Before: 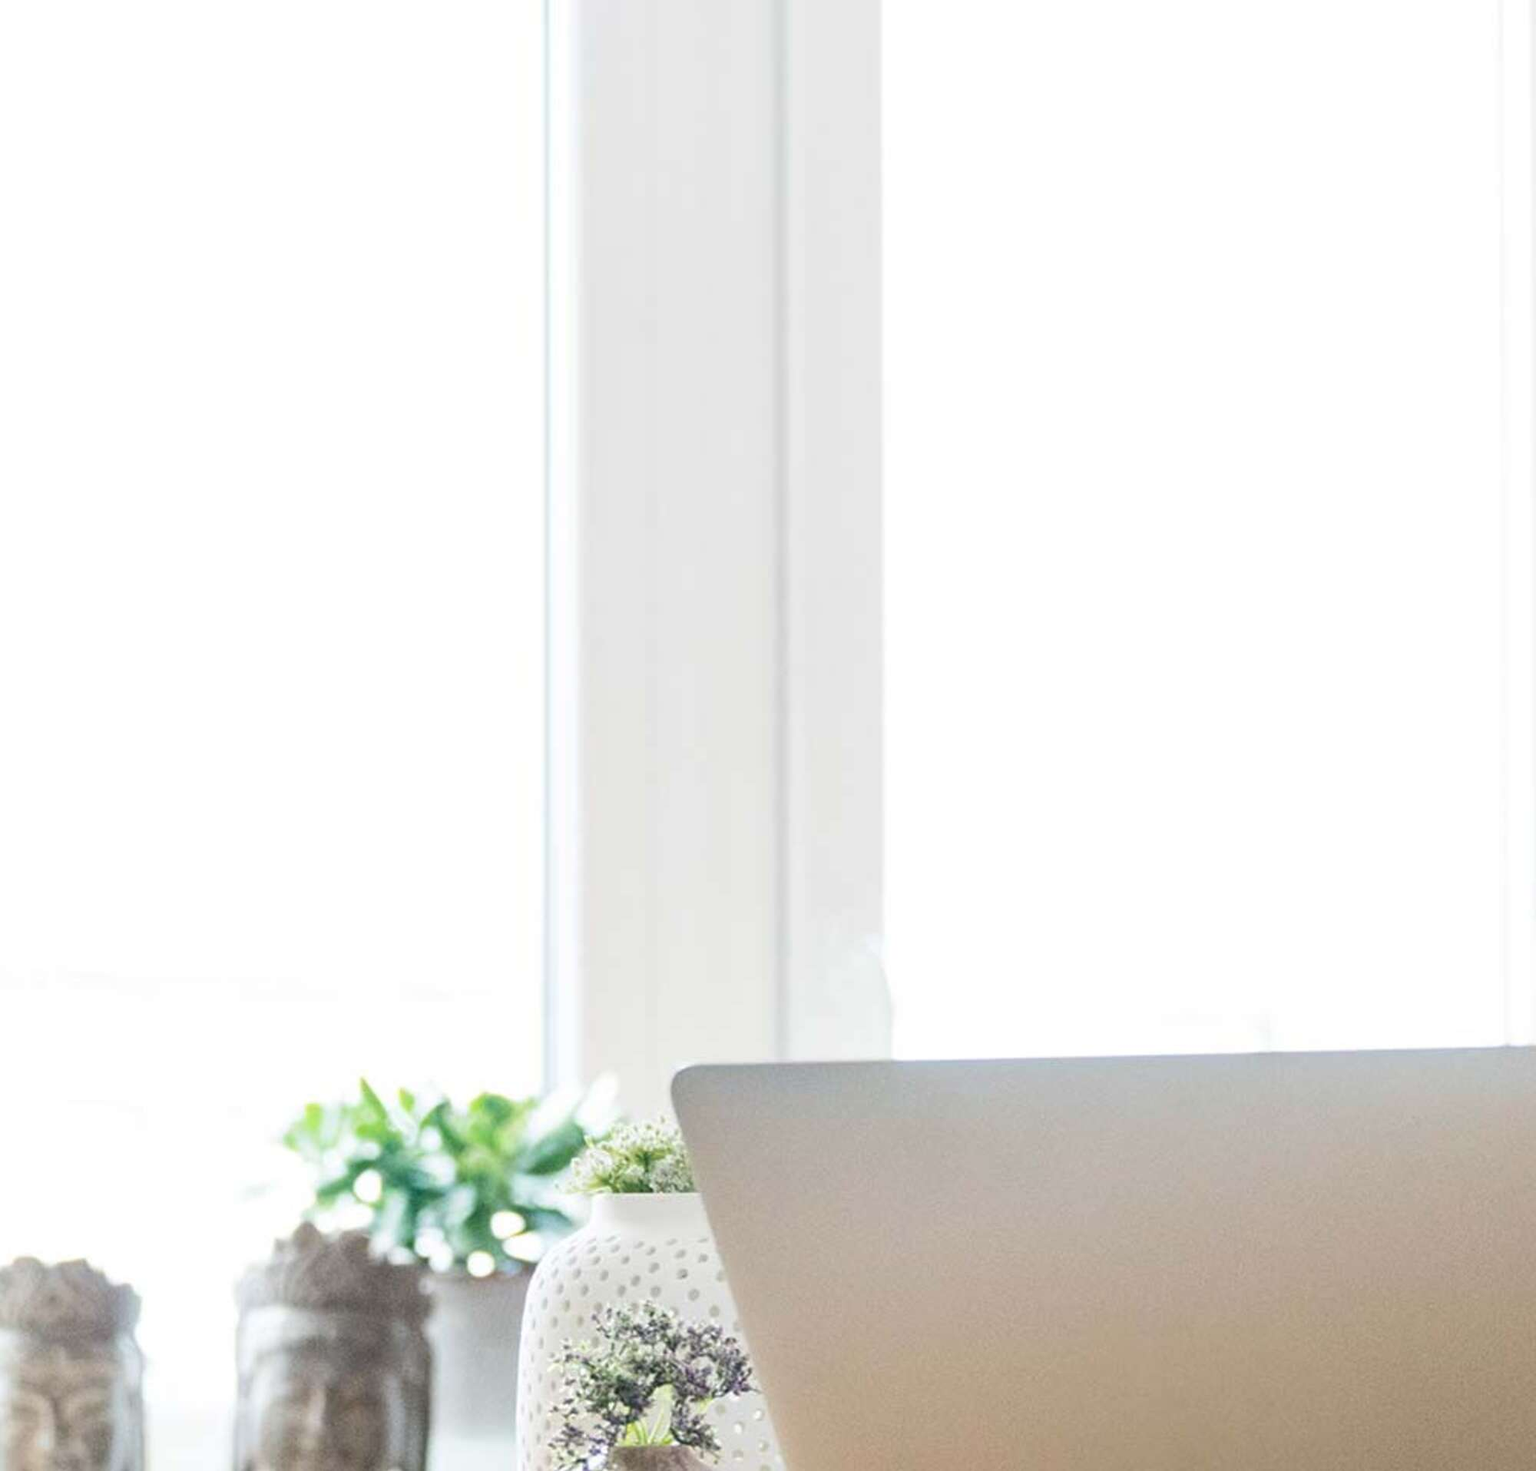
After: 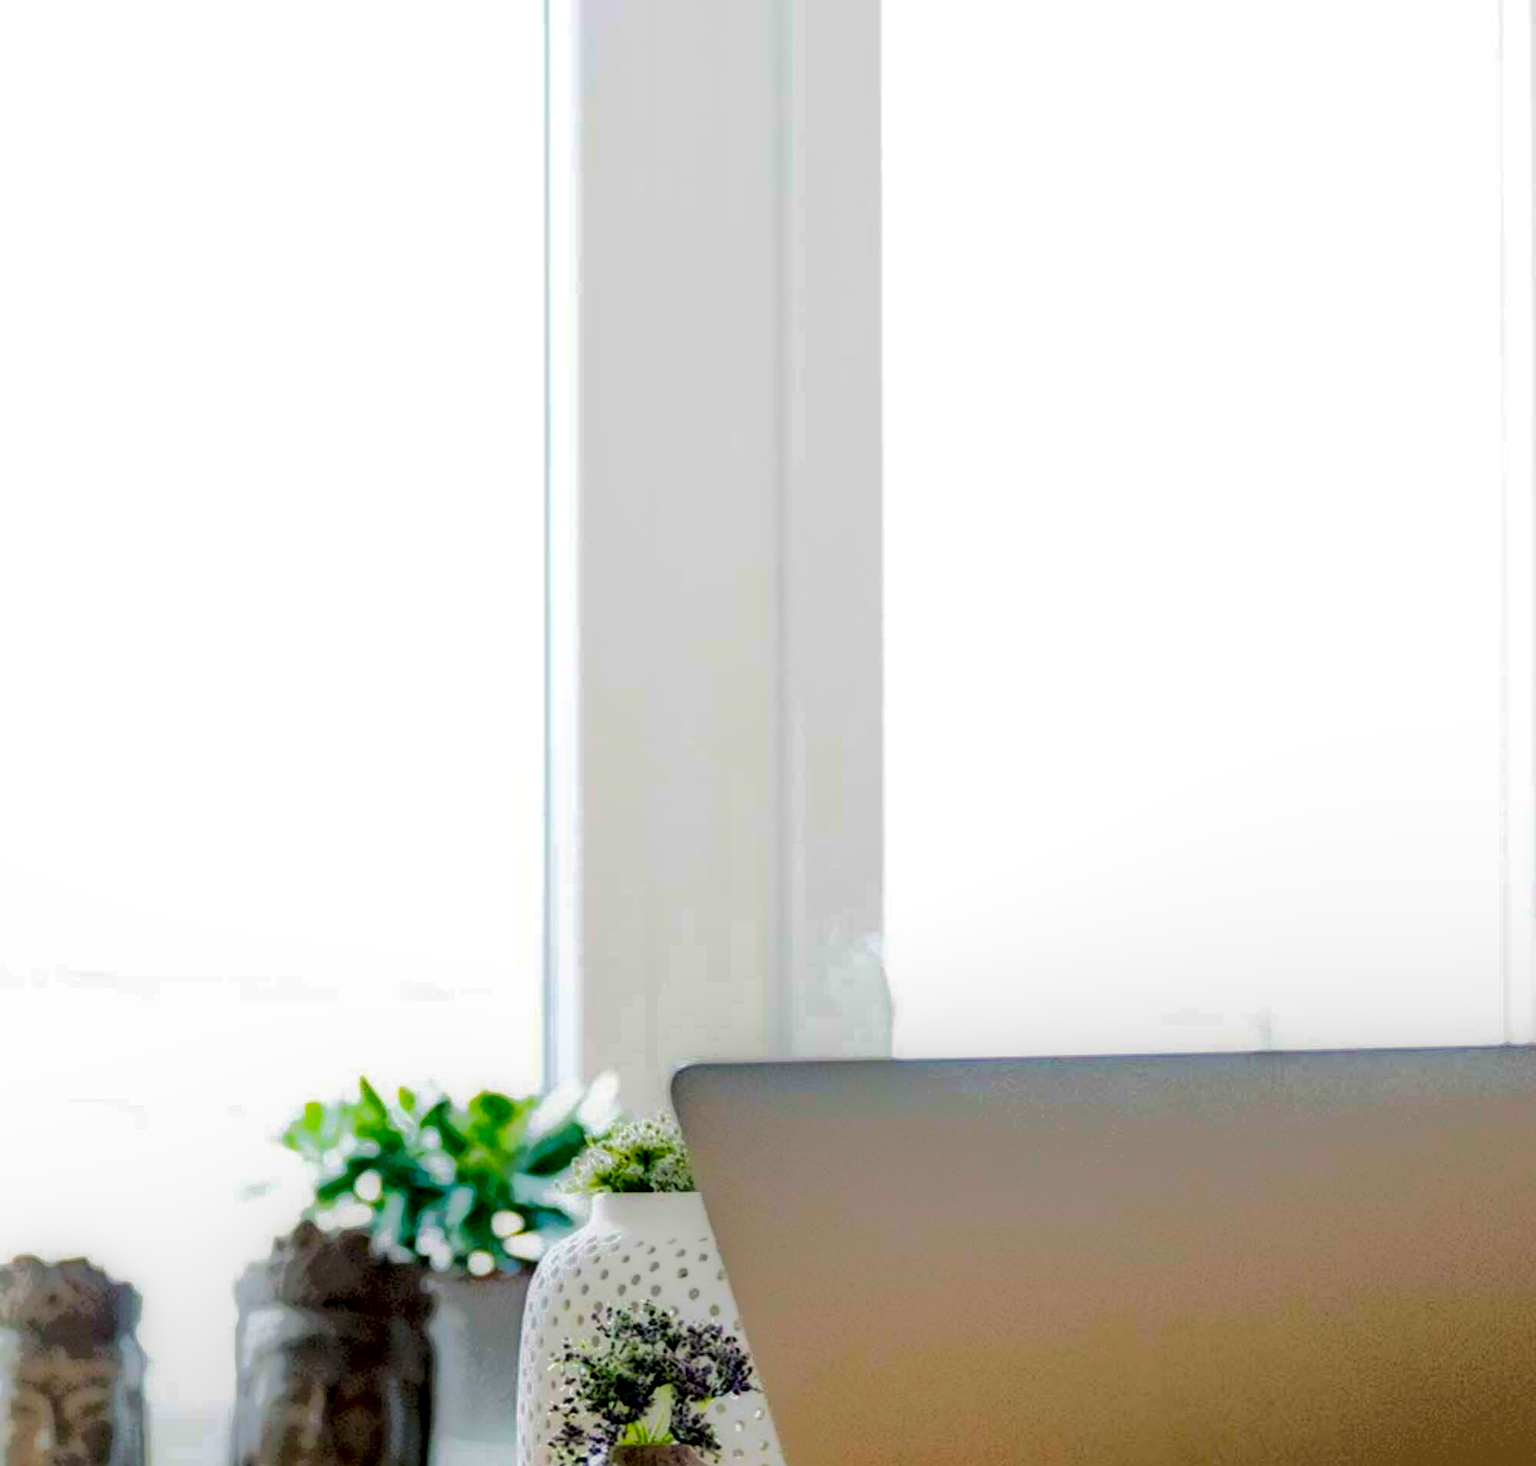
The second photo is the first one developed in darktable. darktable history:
color balance rgb: global offset › luminance -0.487%, linear chroma grading › global chroma 17.1%, perceptual saturation grading › global saturation 19.719%, global vibrance 50.568%
crop: top 0.06%, bottom 0.188%
local contrast: highlights 4%, shadows 247%, detail 164%, midtone range 0.002
